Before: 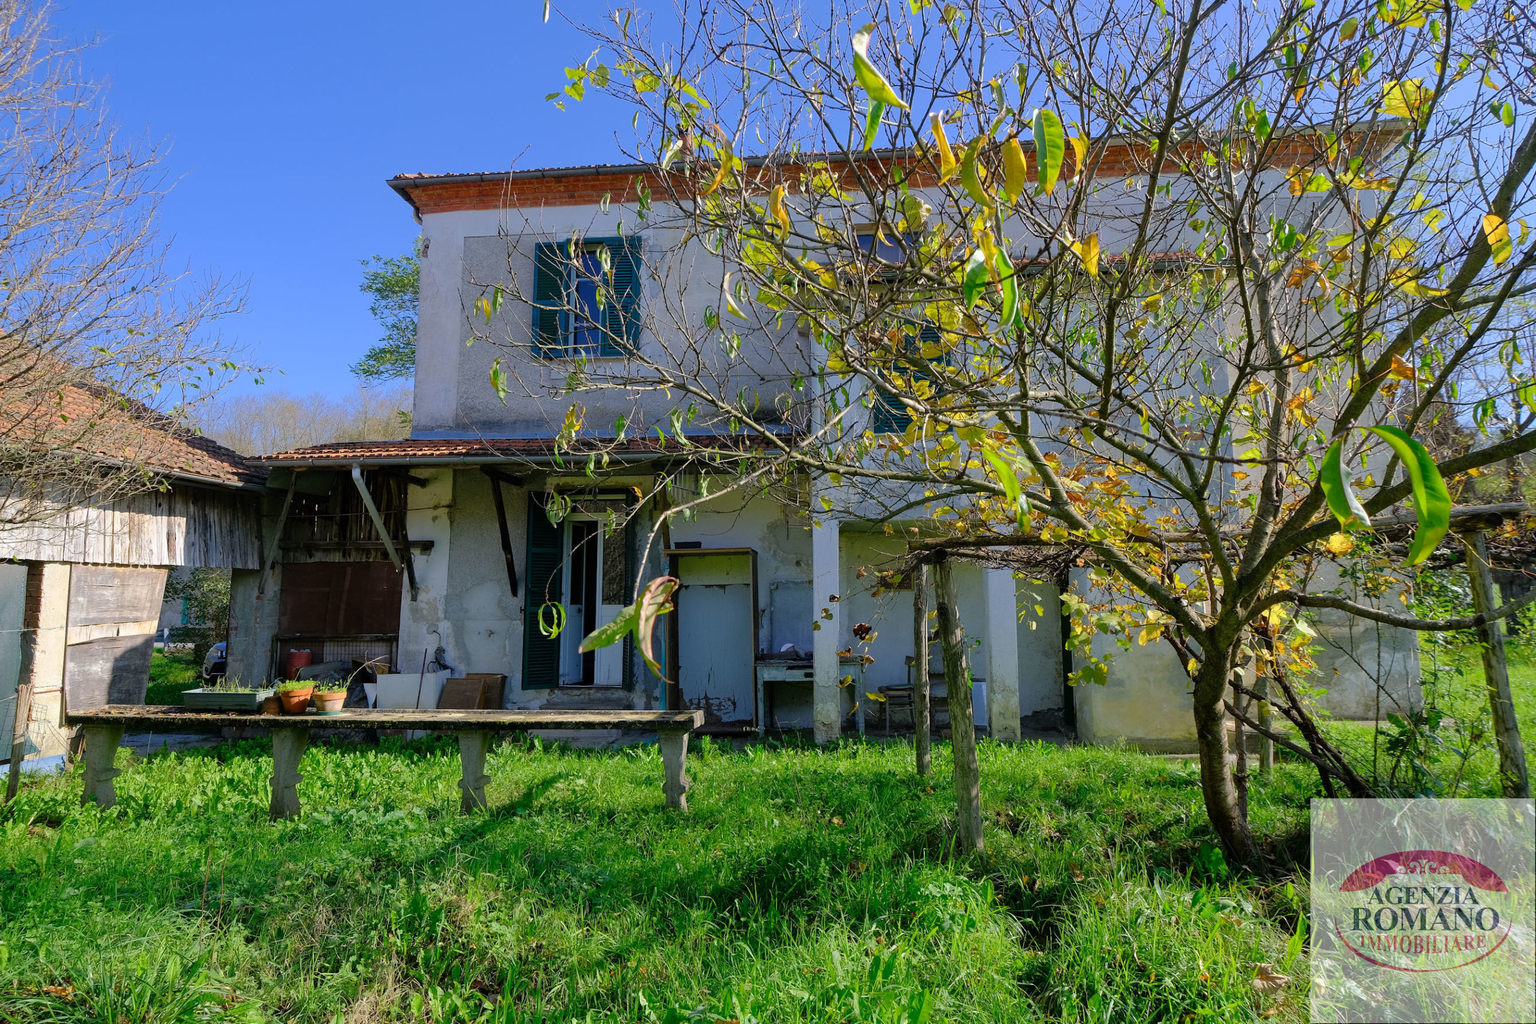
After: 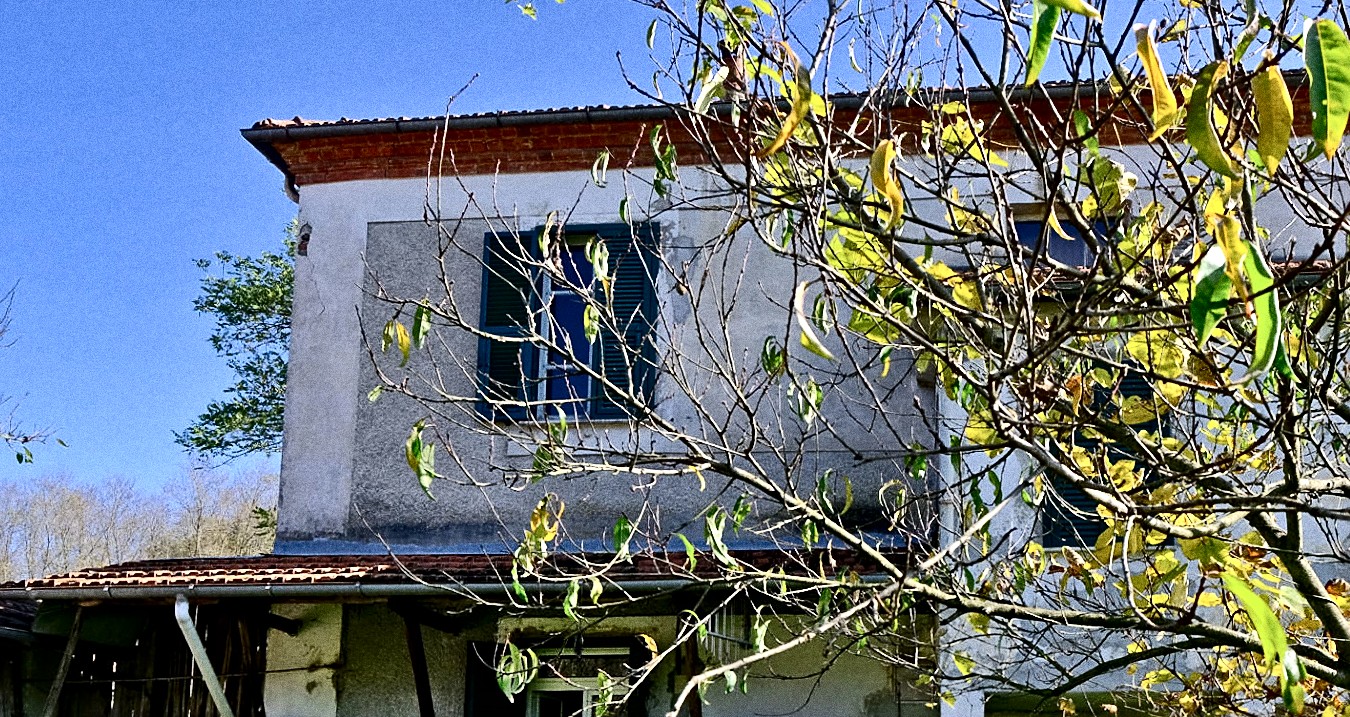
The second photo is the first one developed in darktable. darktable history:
contrast equalizer: y [[0.511, 0.558, 0.631, 0.632, 0.559, 0.512], [0.5 ×6], [0.507, 0.559, 0.627, 0.644, 0.647, 0.647], [0 ×6], [0 ×6]]
rotate and perspective: rotation 0.226°, lens shift (vertical) -0.042, crop left 0.023, crop right 0.982, crop top 0.006, crop bottom 0.994
grain: coarseness 0.09 ISO, strength 40%
contrast brightness saturation: contrast 0.28
sharpen: on, module defaults
shadows and highlights: soften with gaussian
crop: left 15.306%, top 9.065%, right 30.789%, bottom 48.638%
